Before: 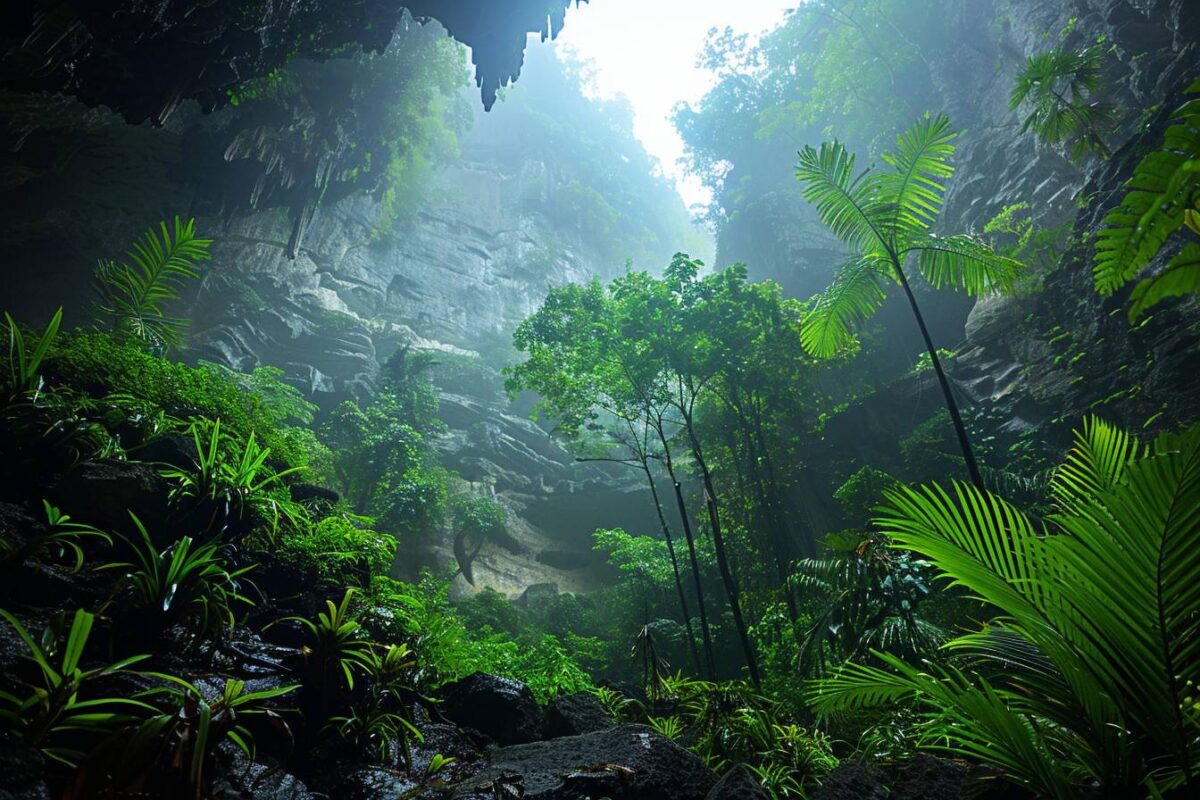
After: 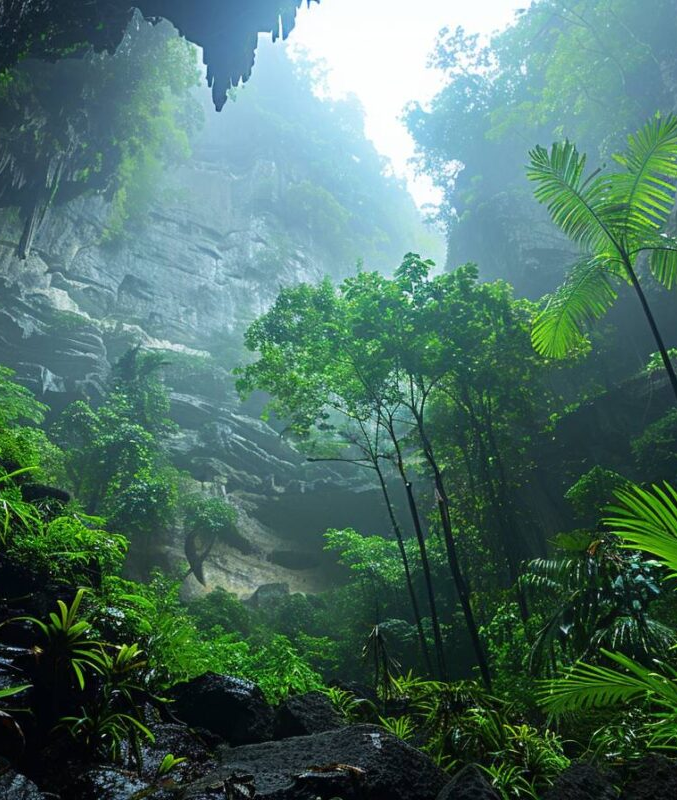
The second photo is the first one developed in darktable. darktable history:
crop and rotate: left 22.473%, right 21.067%
